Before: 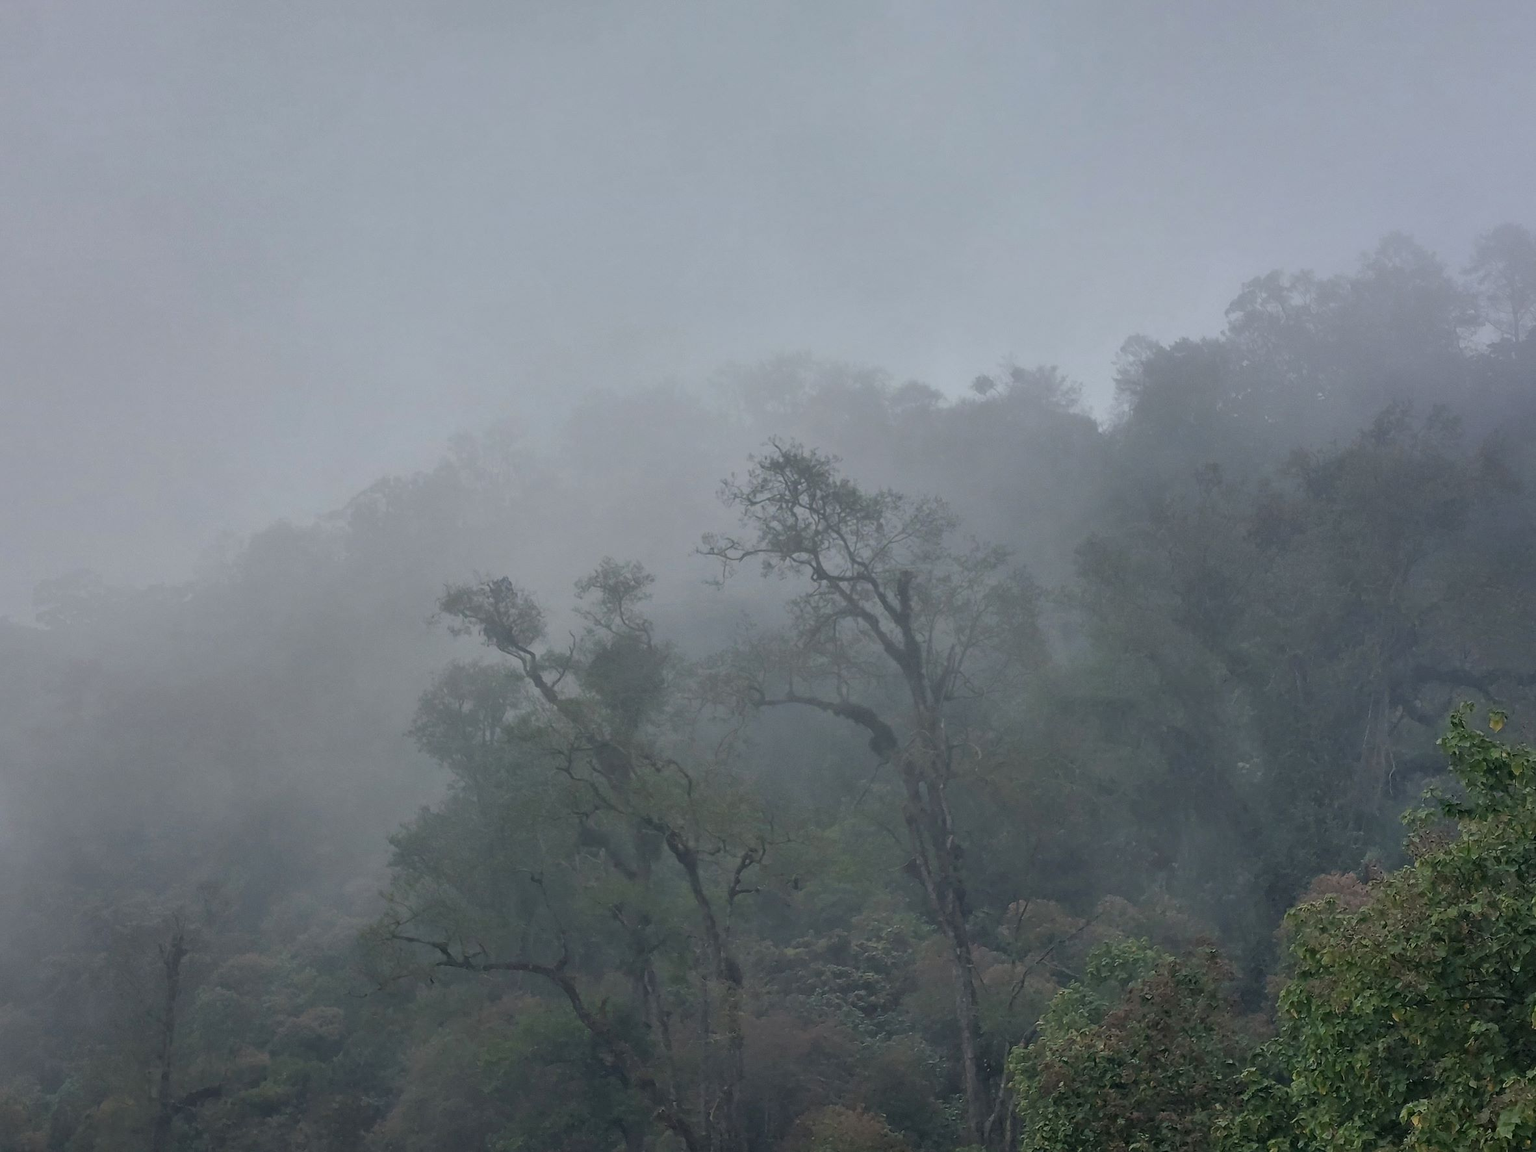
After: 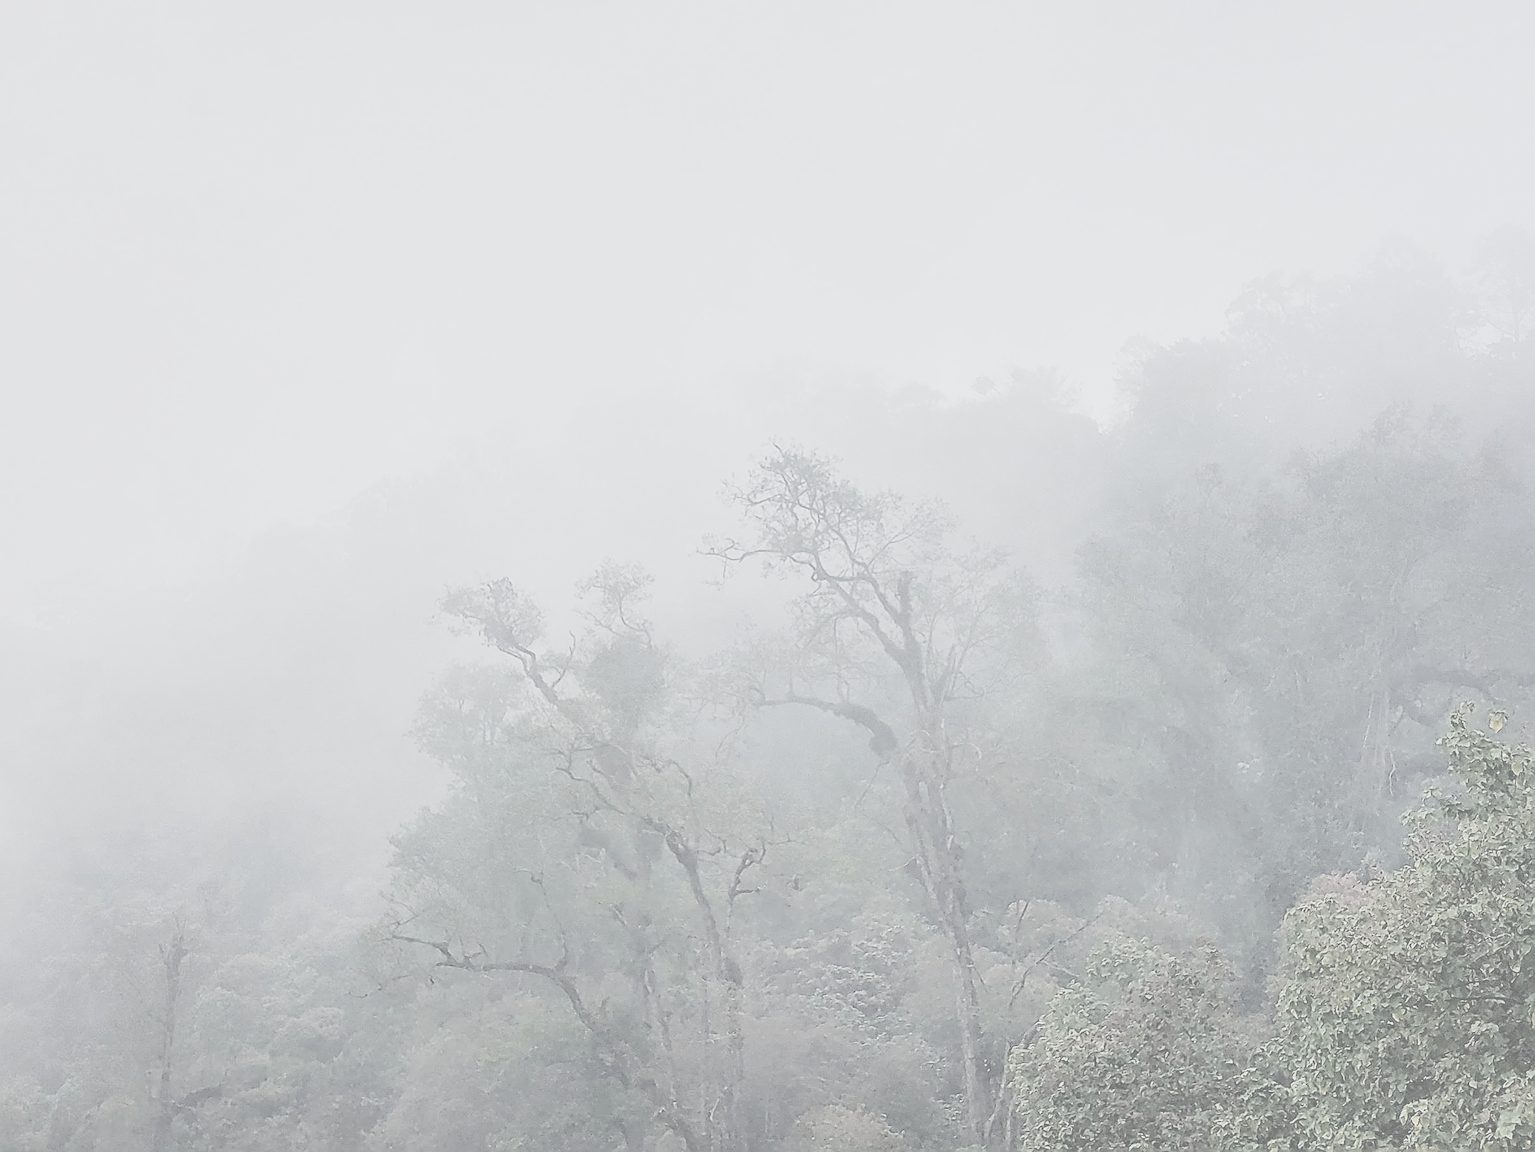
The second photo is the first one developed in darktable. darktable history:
sharpen: amount 1.866
contrast brightness saturation: contrast -0.319, brightness 0.748, saturation -0.791
base curve: curves: ch0 [(0, 0) (0.007, 0.004) (0.027, 0.03) (0.046, 0.07) (0.207, 0.54) (0.442, 0.872) (0.673, 0.972) (1, 1)], preserve colors none
